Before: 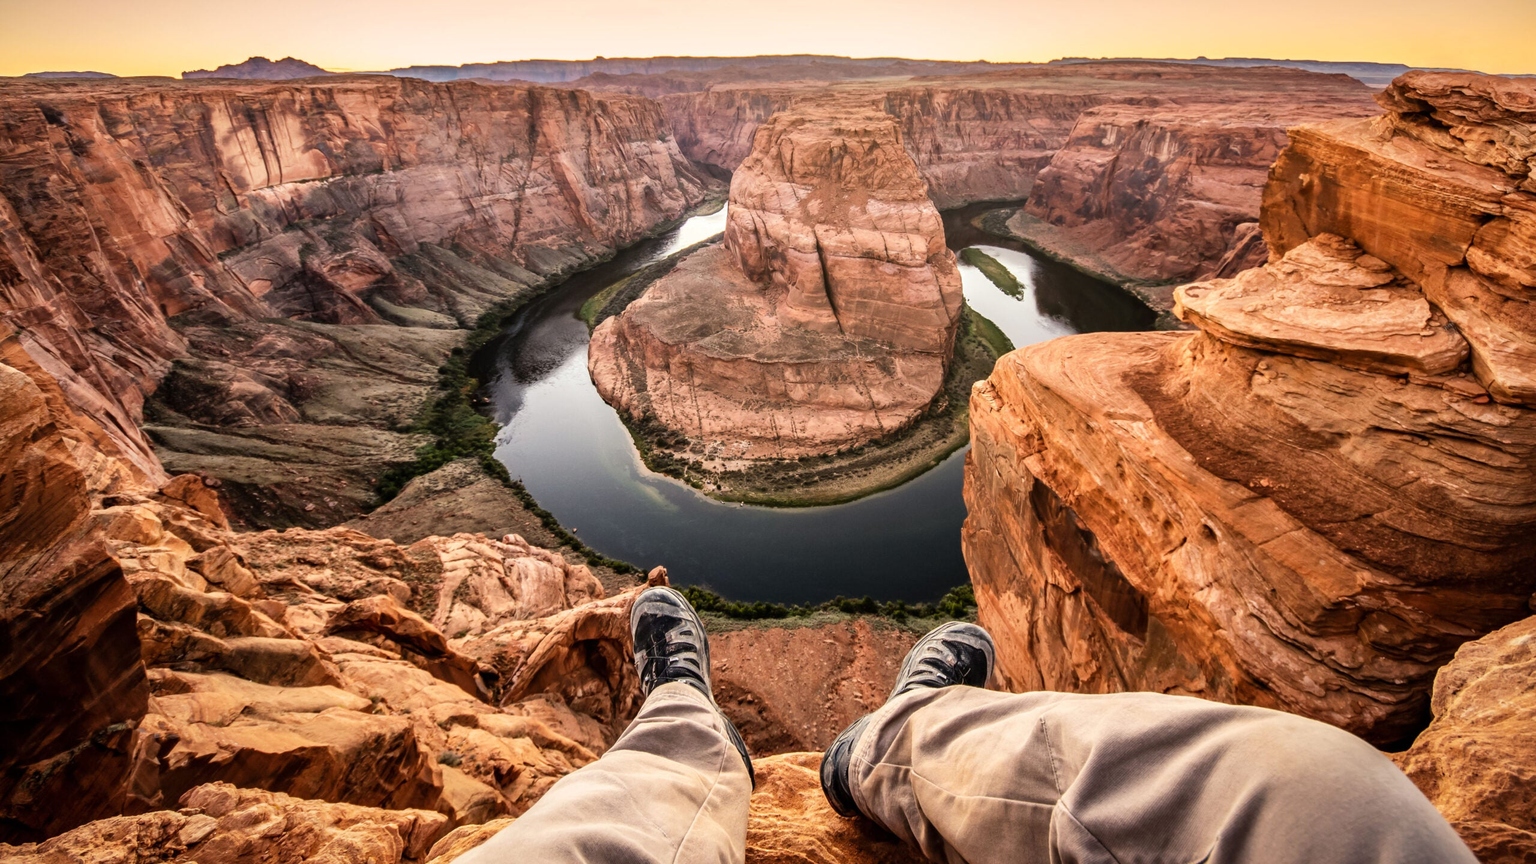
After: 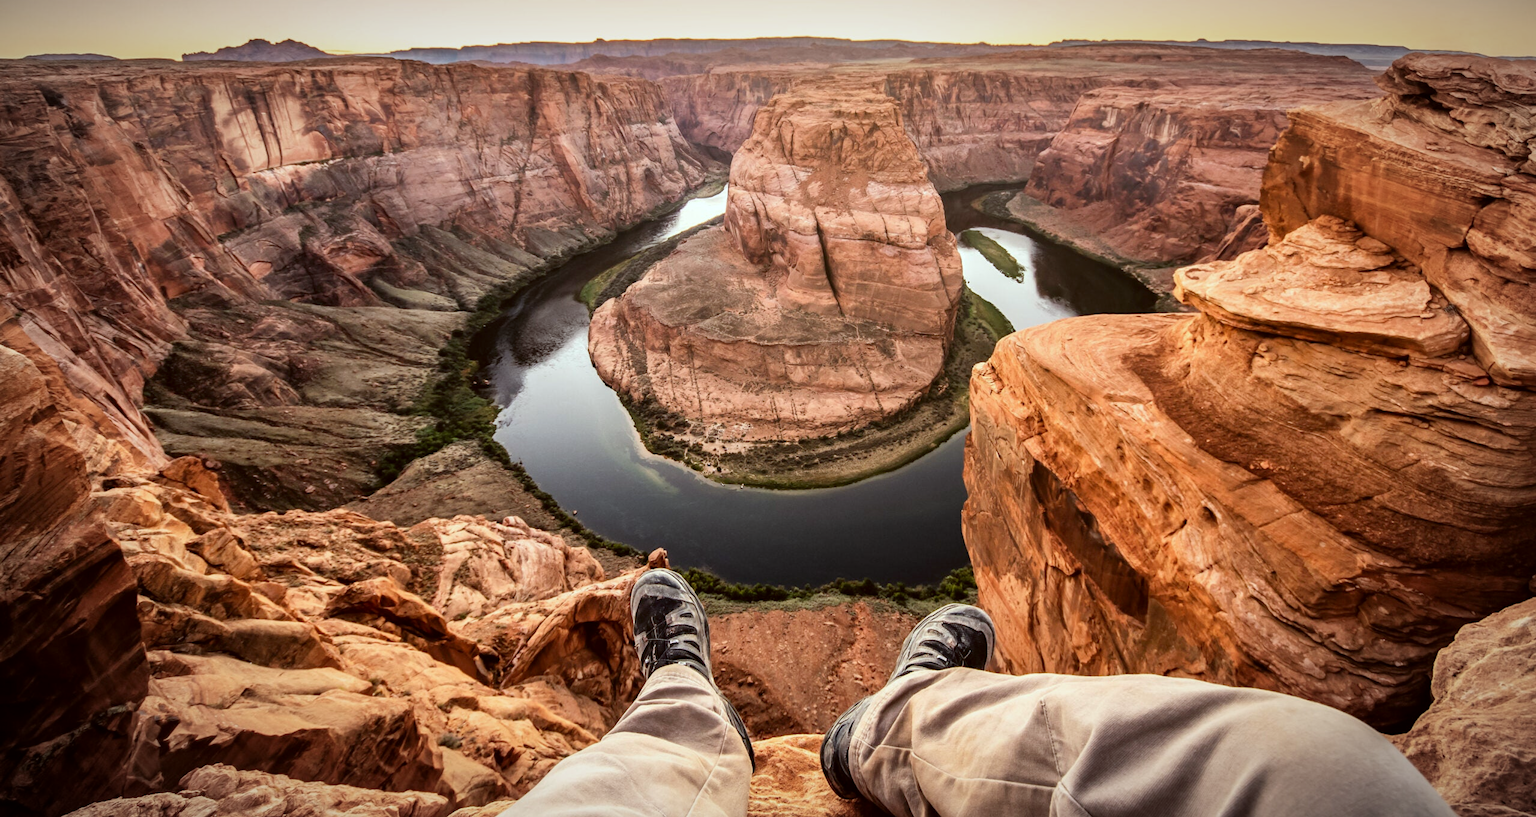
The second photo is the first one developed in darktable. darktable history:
vignetting: fall-off radius 69.84%, brightness -0.539, saturation -0.509, automatic ratio true
crop and rotate: top 2.121%, bottom 3.22%
color correction: highlights a* -4.86, highlights b* -3.04, shadows a* 4.05, shadows b* 4.28
